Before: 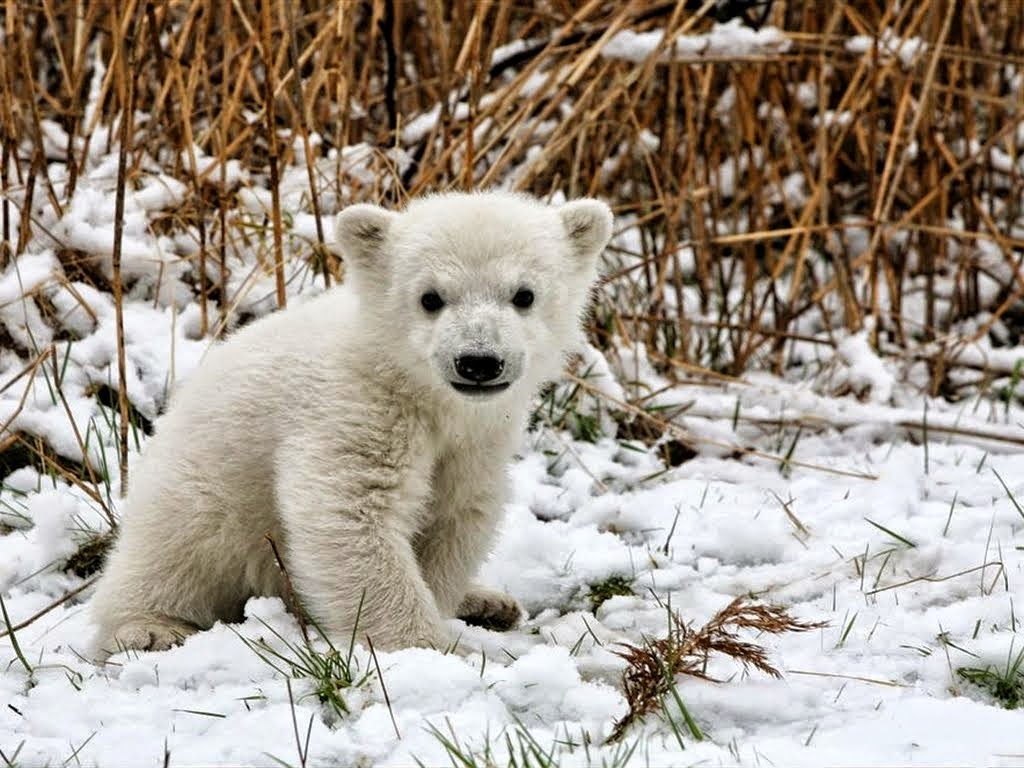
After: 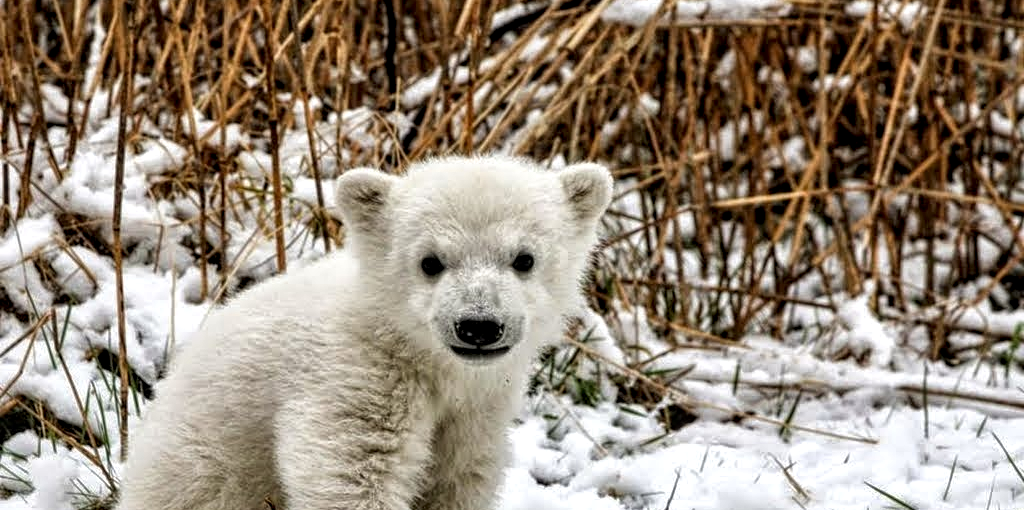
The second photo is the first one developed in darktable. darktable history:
local contrast: detail 144%
crop and rotate: top 4.789%, bottom 28.785%
